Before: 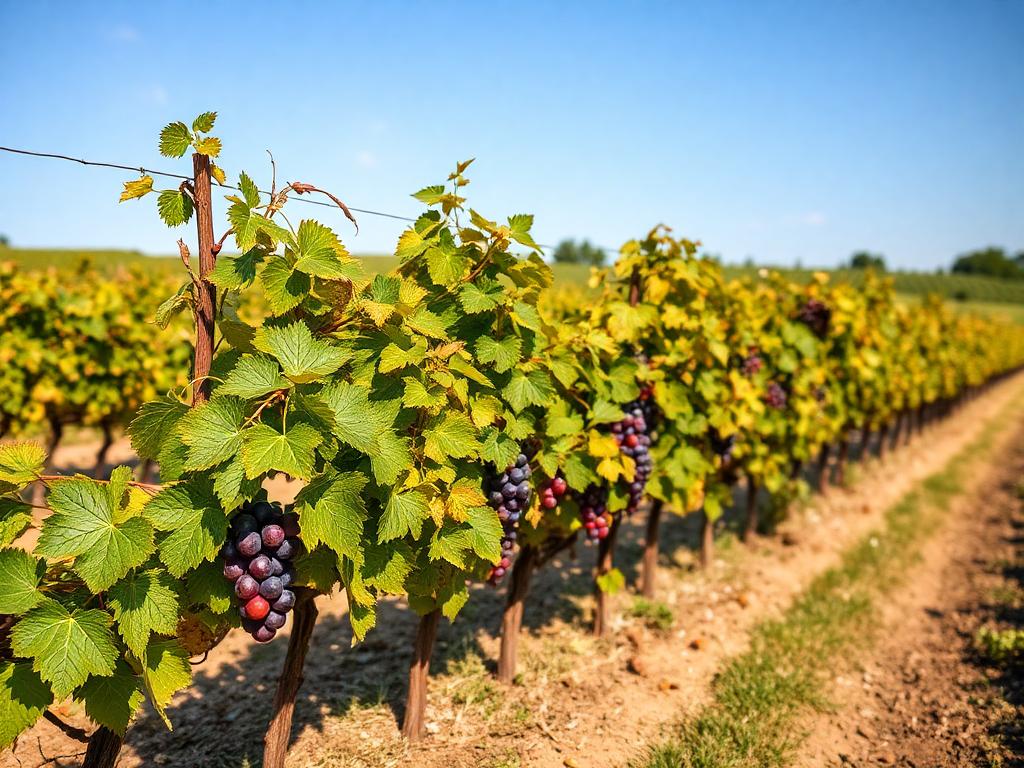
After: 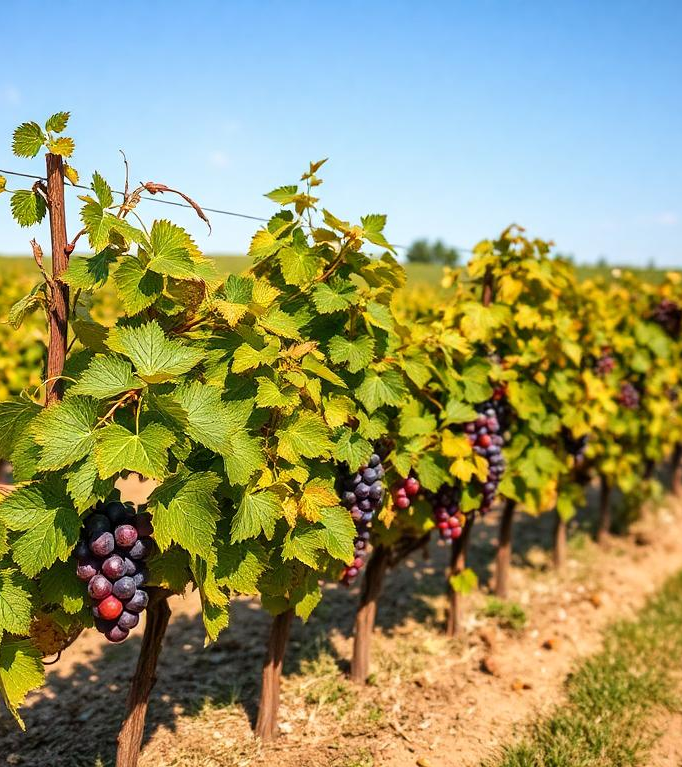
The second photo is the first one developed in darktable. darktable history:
crop and rotate: left 14.436%, right 18.898%
tone equalizer: on, module defaults
